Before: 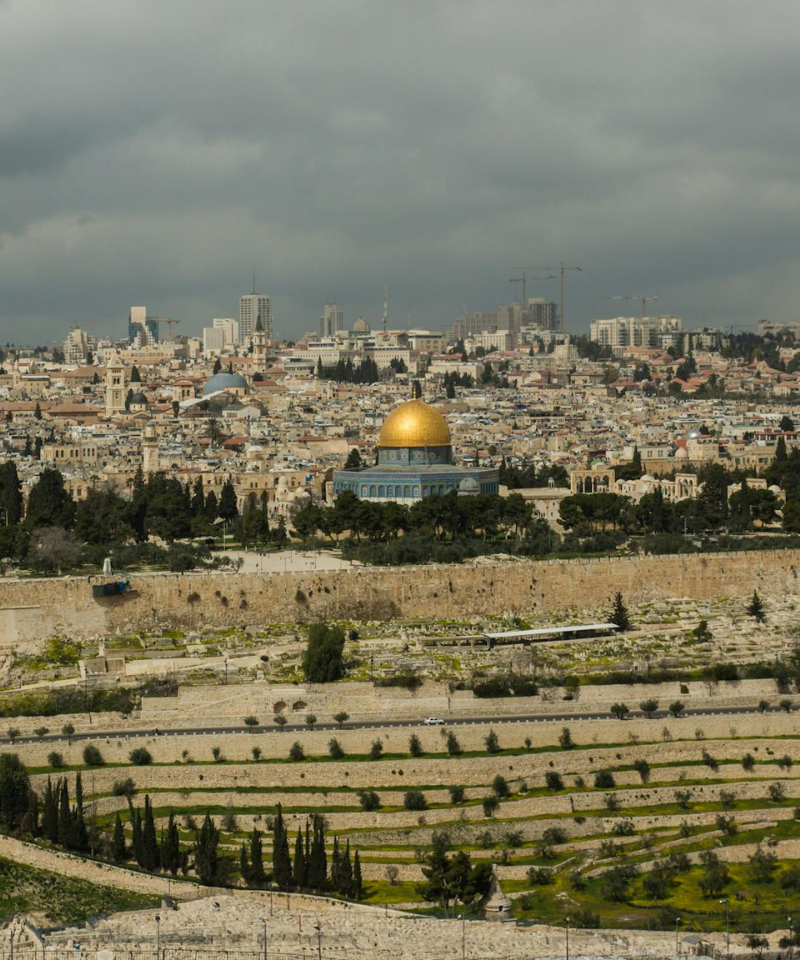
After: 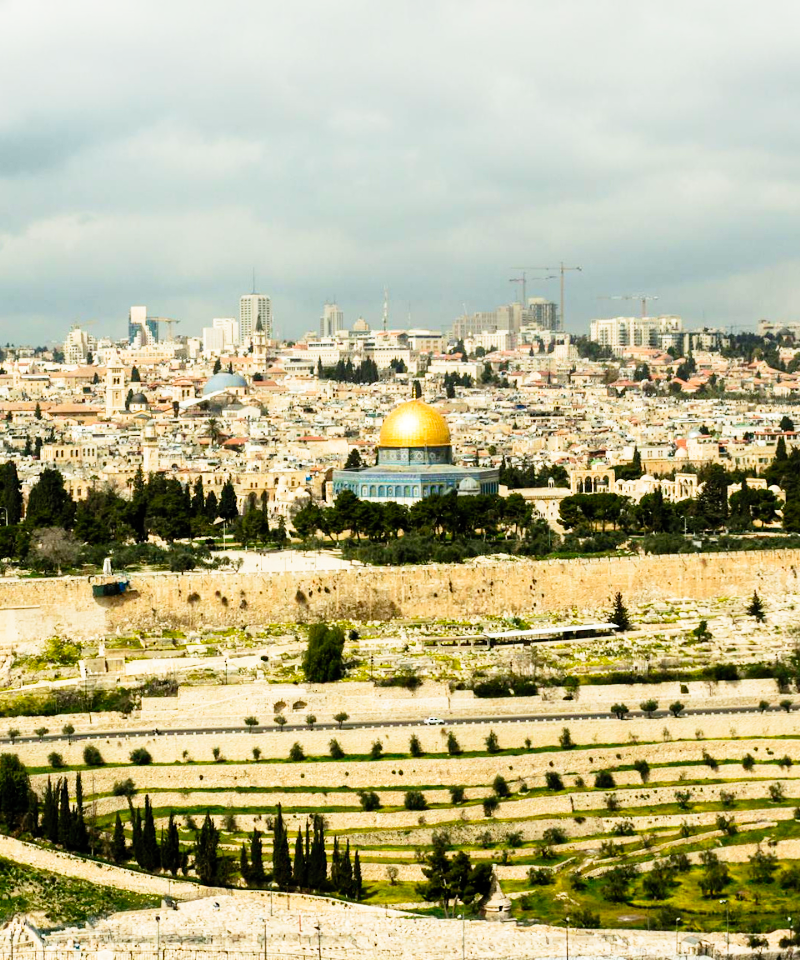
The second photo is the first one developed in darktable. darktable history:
contrast brightness saturation: contrast 0.2, brightness 0.16, saturation 0.22
filmic rgb: middle gray luminance 10%, black relative exposure -8.61 EV, white relative exposure 3.3 EV, threshold 6 EV, target black luminance 0%, hardness 5.2, latitude 44.69%, contrast 1.302, highlights saturation mix 5%, shadows ↔ highlights balance 24.64%, add noise in highlights 0, preserve chrominance no, color science v3 (2019), use custom middle-gray values true, iterations of high-quality reconstruction 0, contrast in highlights soft, enable highlight reconstruction true
